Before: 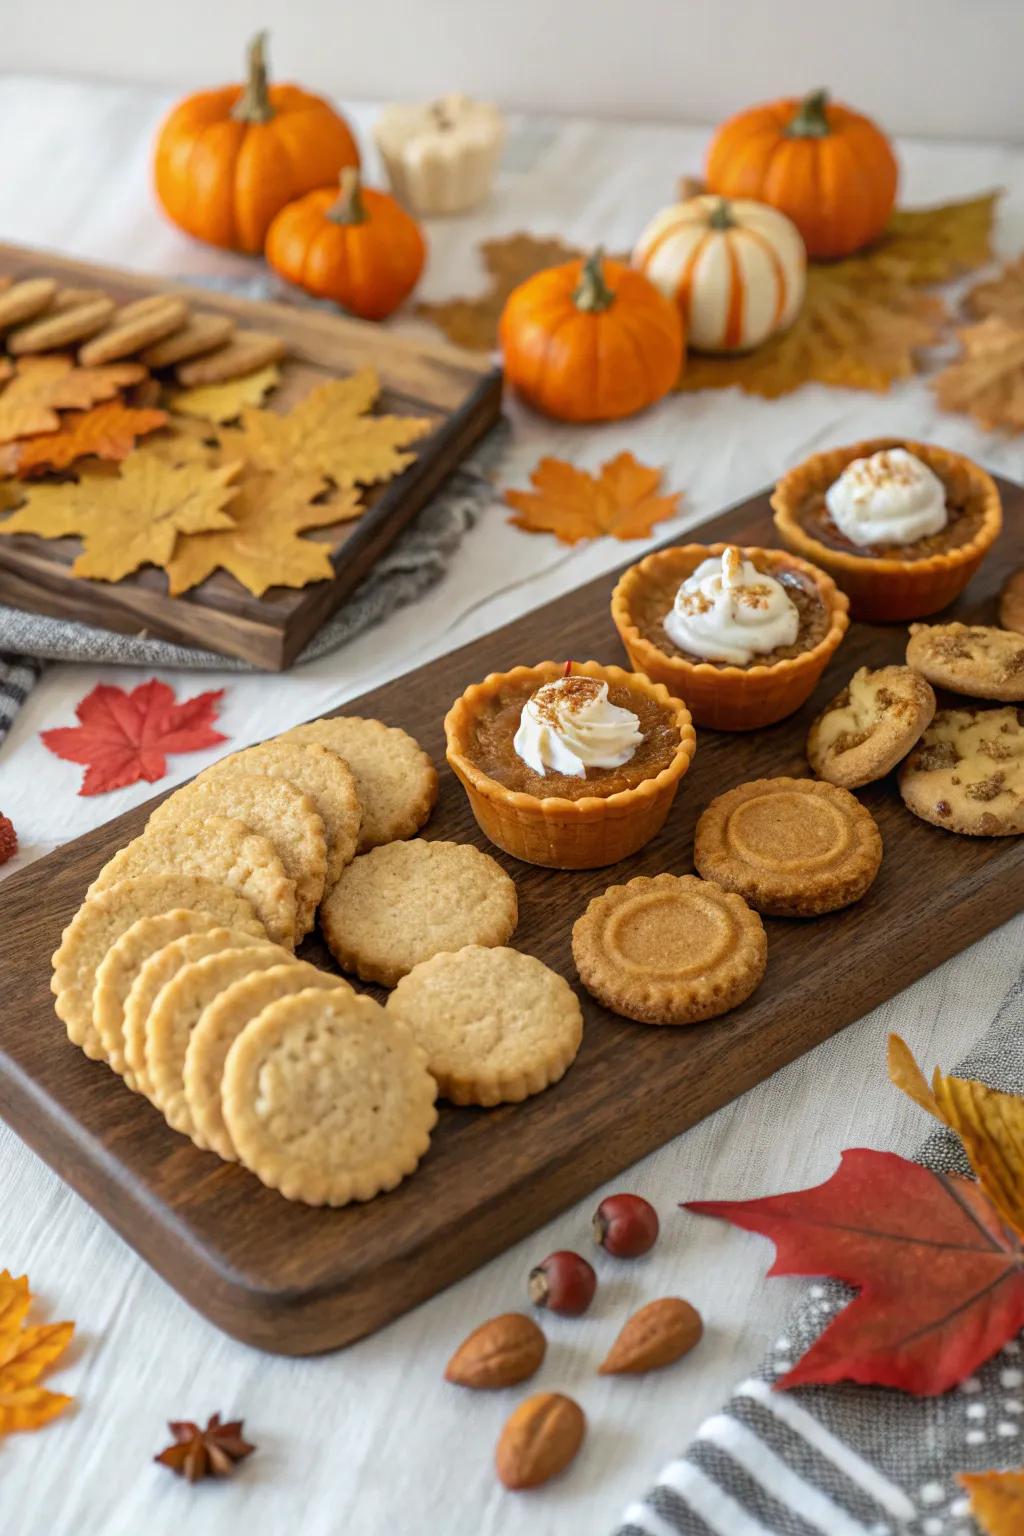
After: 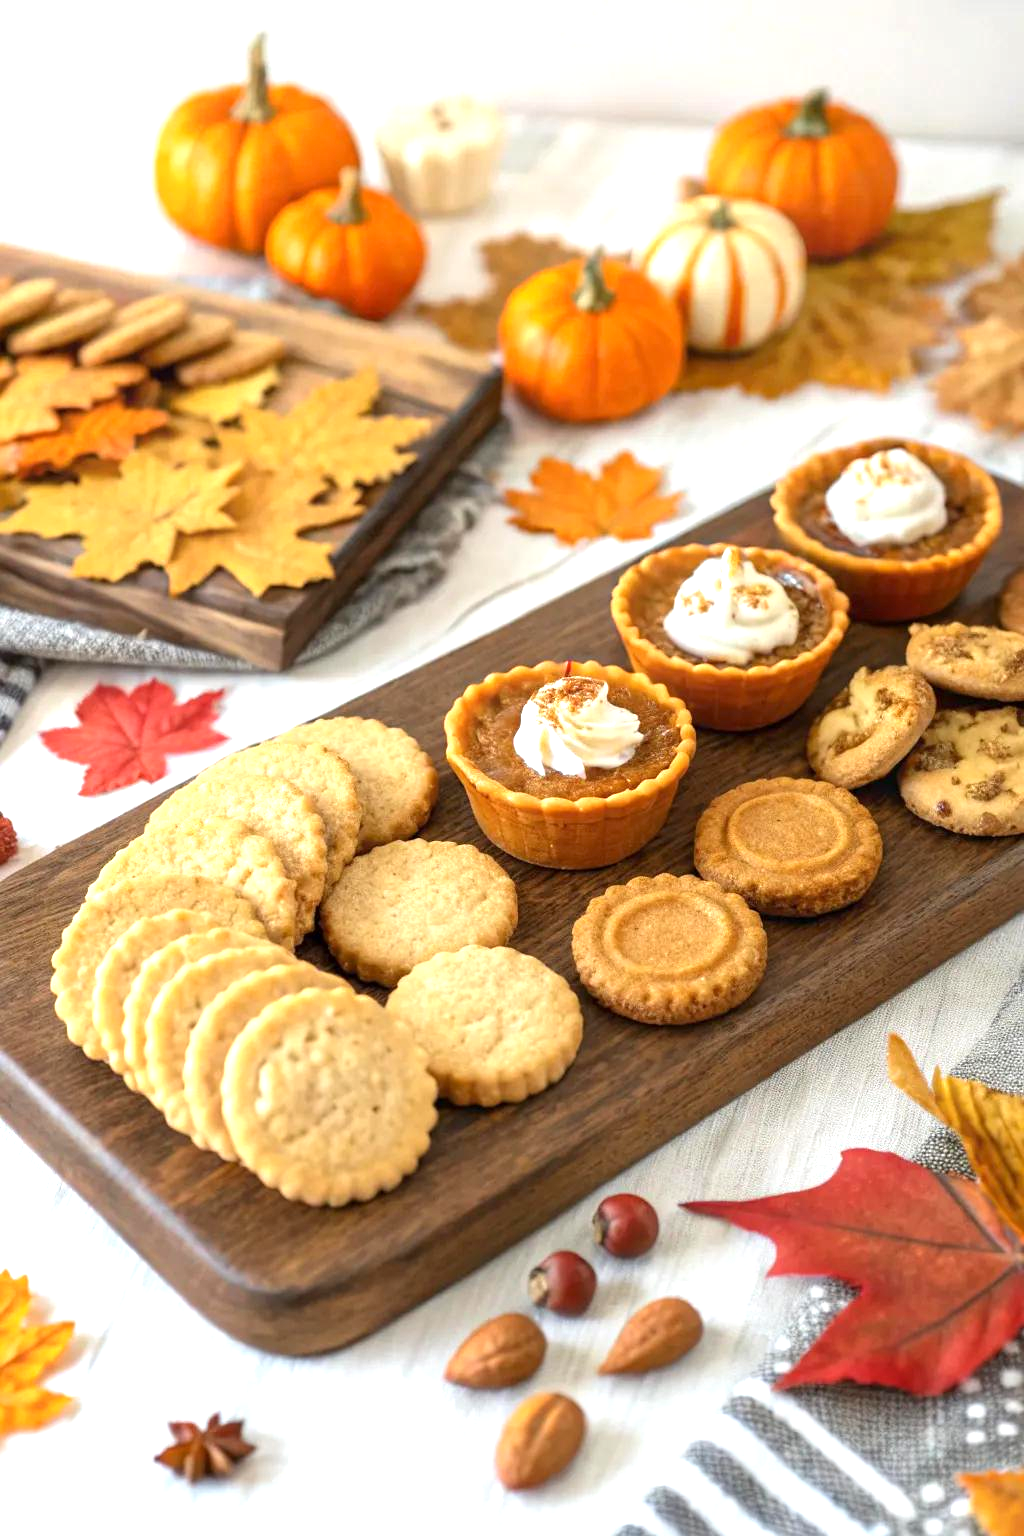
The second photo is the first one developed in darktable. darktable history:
exposure: black level correction 0, exposure 0.93 EV, compensate highlight preservation false
